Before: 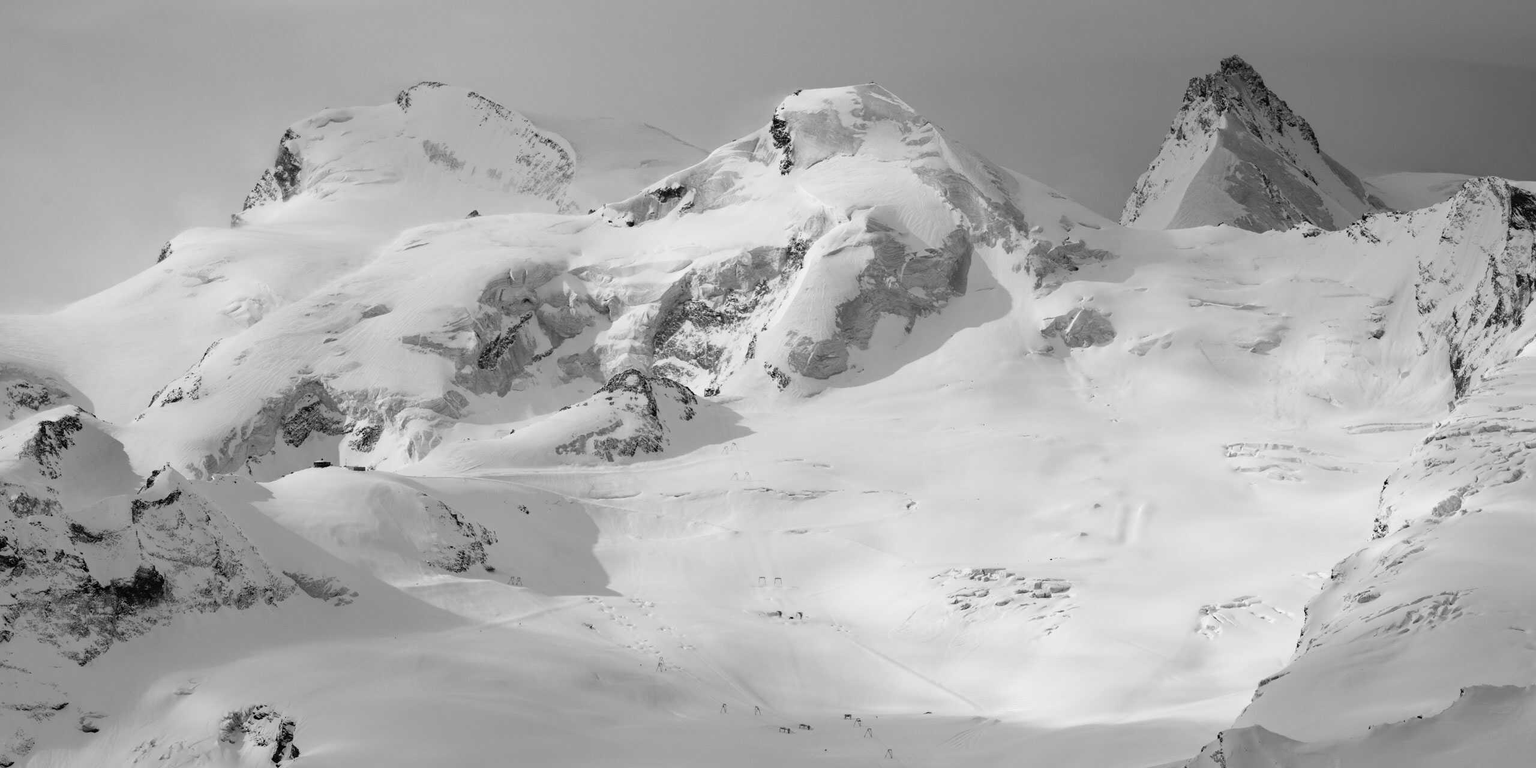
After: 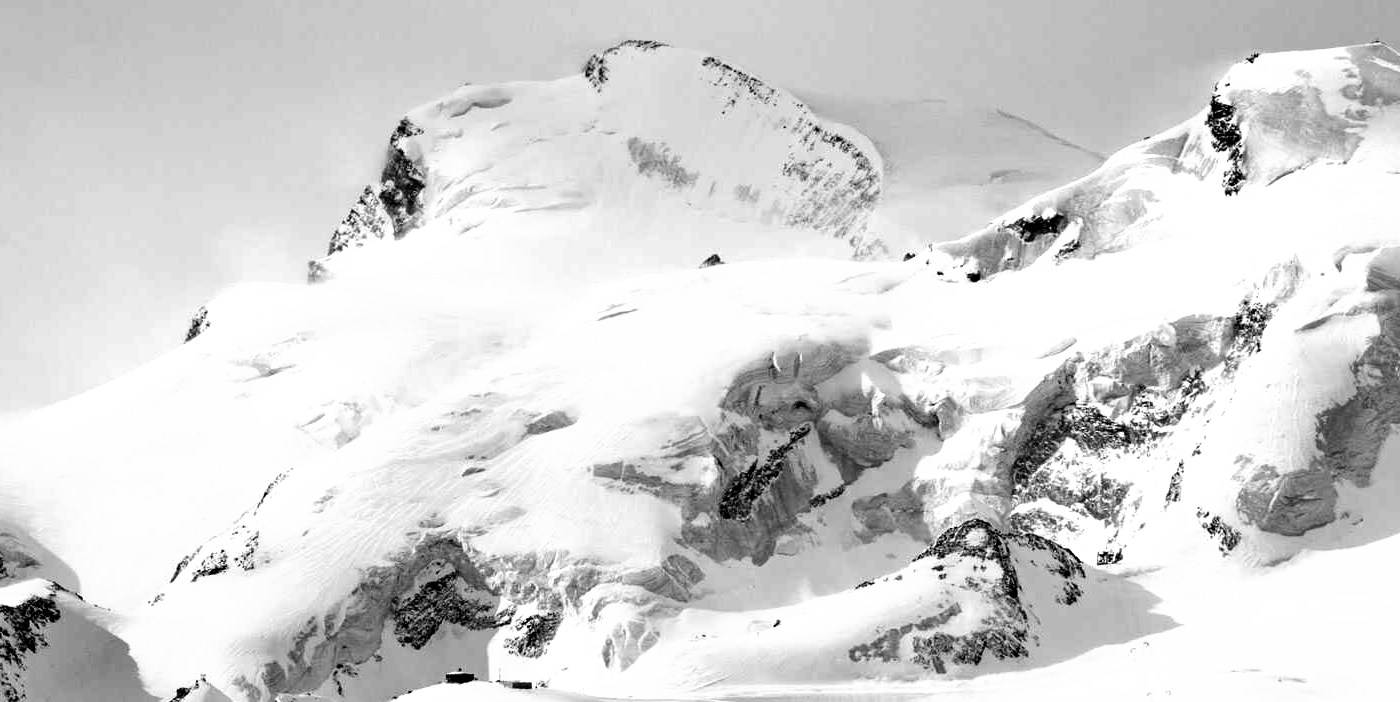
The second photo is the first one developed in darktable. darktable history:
crop and rotate: left 3.047%, top 7.509%, right 42.236%, bottom 37.598%
filmic rgb: black relative exposure -8.2 EV, white relative exposure 2.2 EV, threshold 3 EV, hardness 7.11, latitude 85.74%, contrast 1.696, highlights saturation mix -4%, shadows ↔ highlights balance -2.69%, preserve chrominance no, color science v5 (2021), contrast in shadows safe, contrast in highlights safe, enable highlight reconstruction true
